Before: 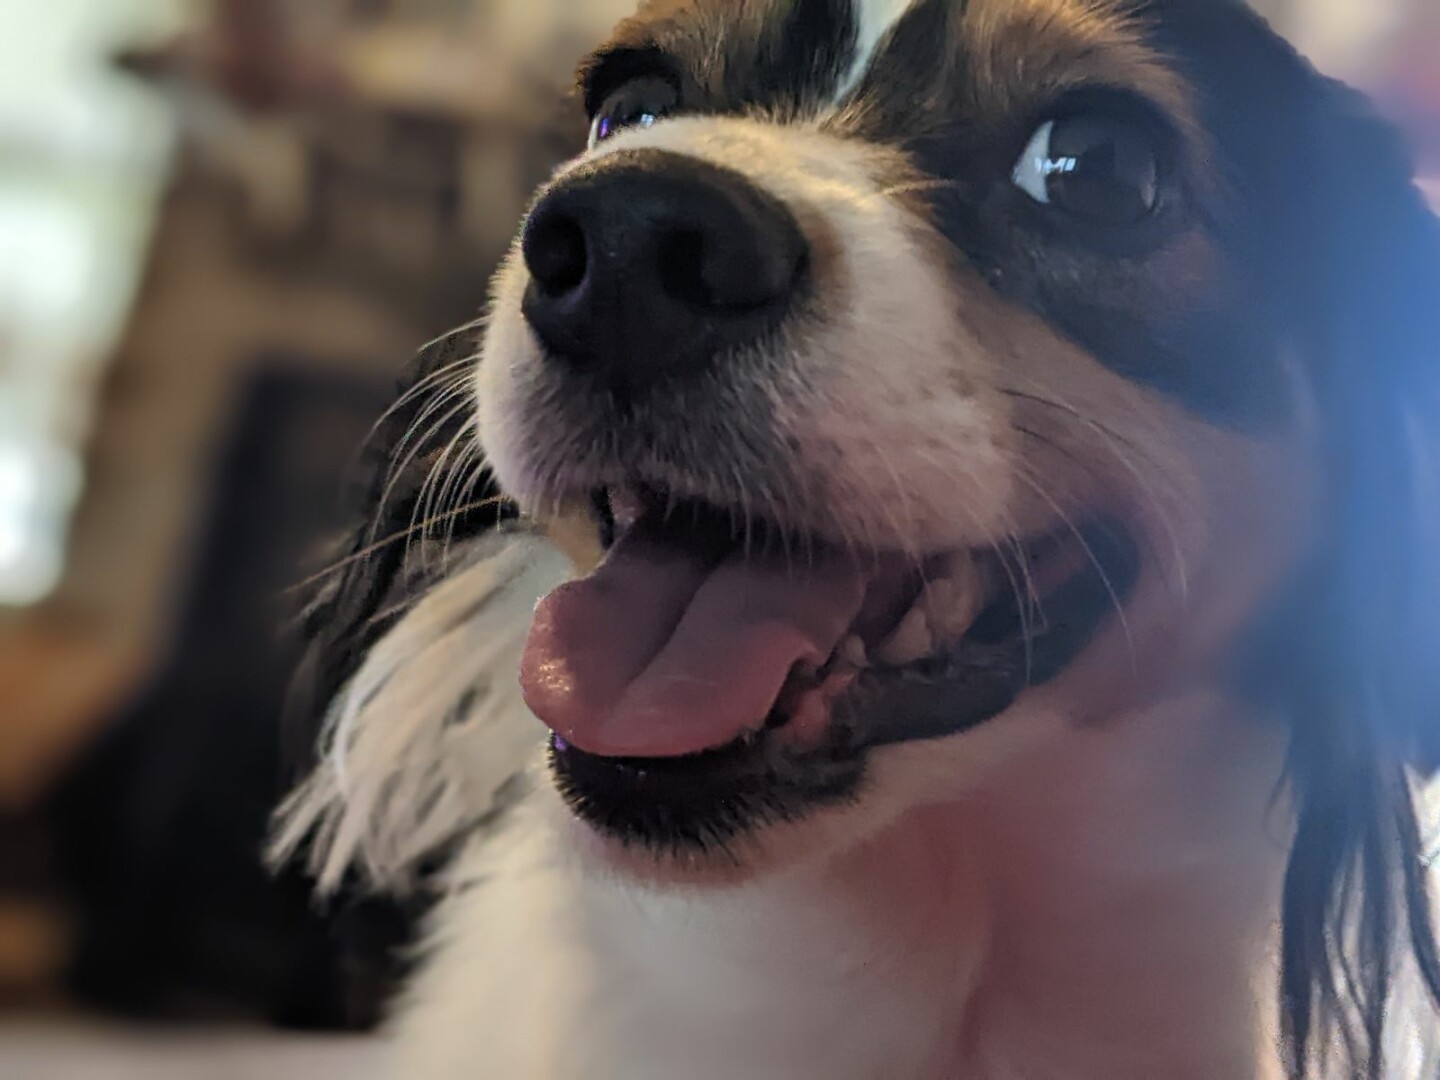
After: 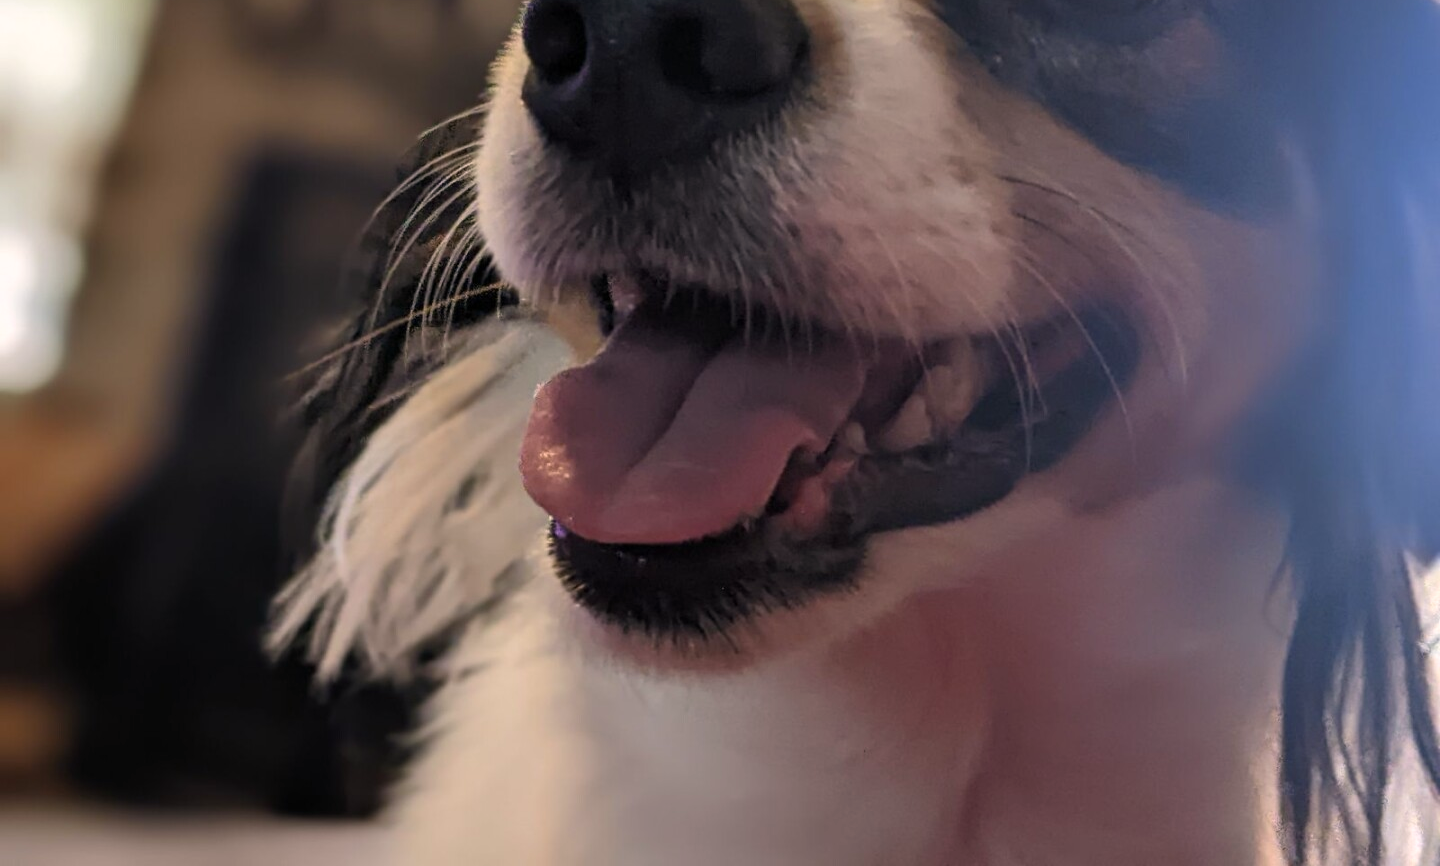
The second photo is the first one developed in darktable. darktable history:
color correction: highlights a* 7.14, highlights b* 3.74
crop and rotate: top 19.767%
